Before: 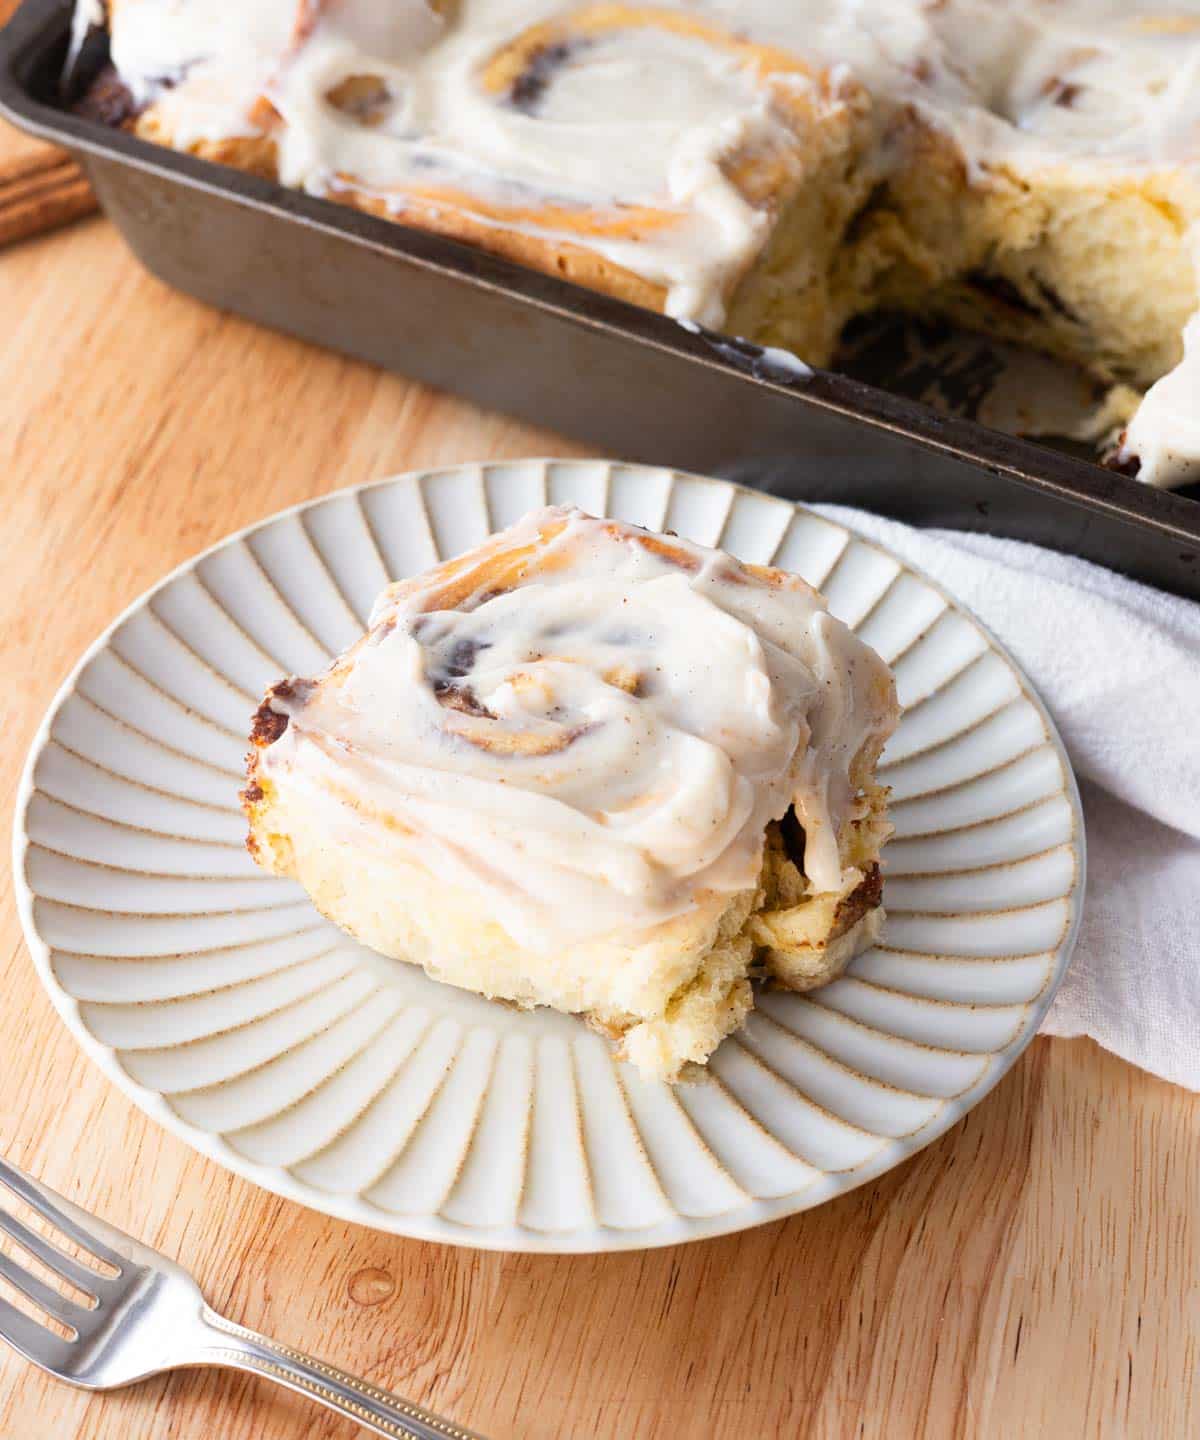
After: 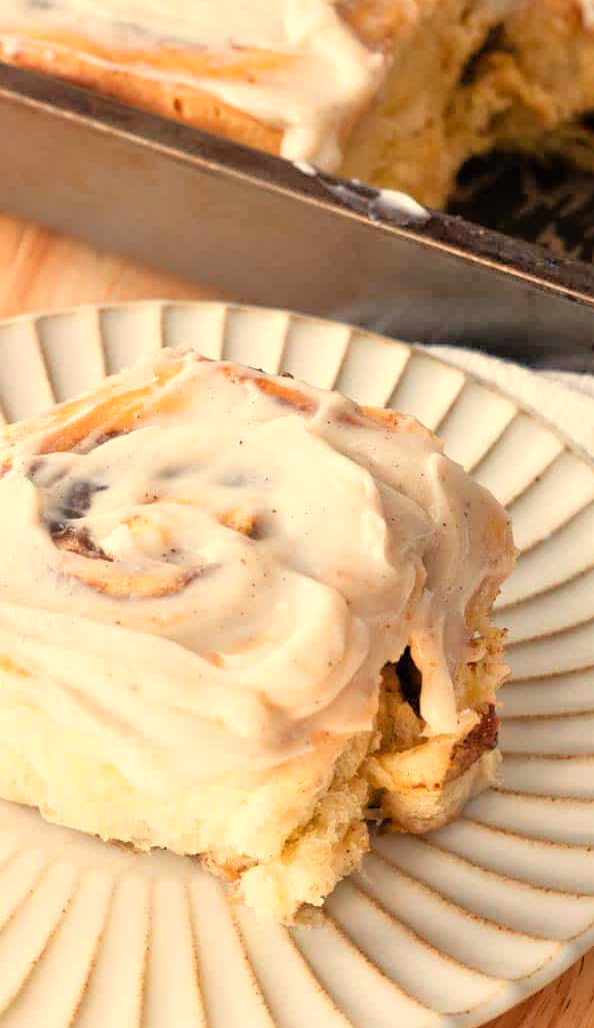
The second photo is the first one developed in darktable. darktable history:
tone equalizer: -7 EV 0.15 EV, -6 EV 0.6 EV, -5 EV 1.15 EV, -4 EV 1.33 EV, -3 EV 1.15 EV, -2 EV 0.6 EV, -1 EV 0.15 EV, mask exposure compensation -0.5 EV
crop: left 32.075%, top 10.976%, right 18.355%, bottom 17.596%
white balance: red 1.123, blue 0.83
